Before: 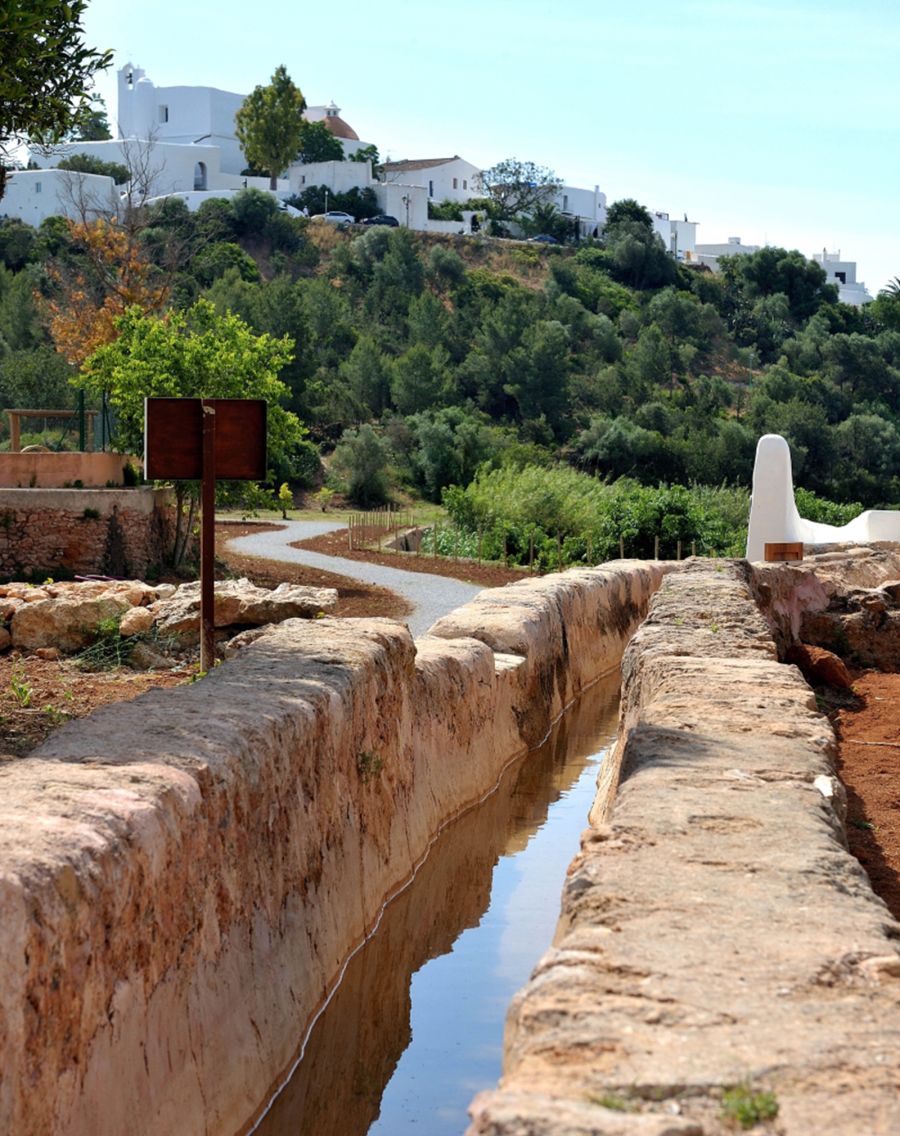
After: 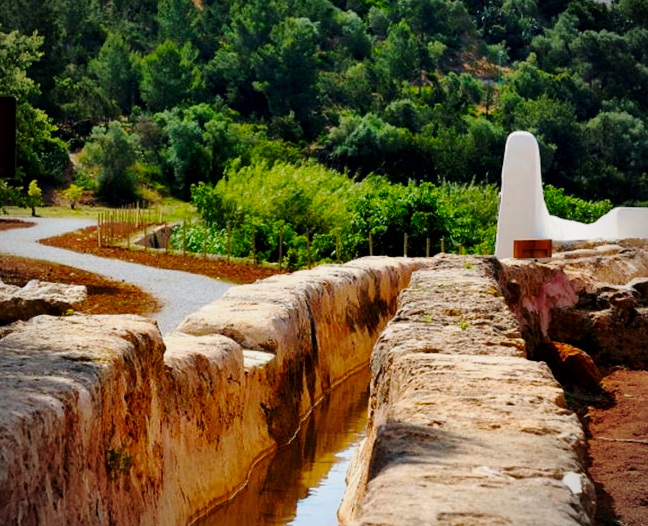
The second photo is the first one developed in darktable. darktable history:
crop and rotate: left 27.896%, top 26.676%, bottom 27.009%
color balance rgb: highlights gain › chroma 0.774%, highlights gain › hue 56.7°, perceptual saturation grading › global saturation 20%, perceptual saturation grading › highlights -25.091%, perceptual saturation grading › shadows 50.062%, global vibrance 20%
shadows and highlights: shadows 29.79, highlights -30.32, low approximation 0.01, soften with gaussian
exposure: black level correction 0, exposure -0.851 EV, compensate highlight preservation false
local contrast: mode bilateral grid, contrast 20, coarseness 50, detail 130%, midtone range 0.2
base curve: curves: ch0 [(0, 0) (0.028, 0.03) (0.121, 0.232) (0.46, 0.748) (0.859, 0.968) (1, 1)], preserve colors none
vignetting: unbound false
